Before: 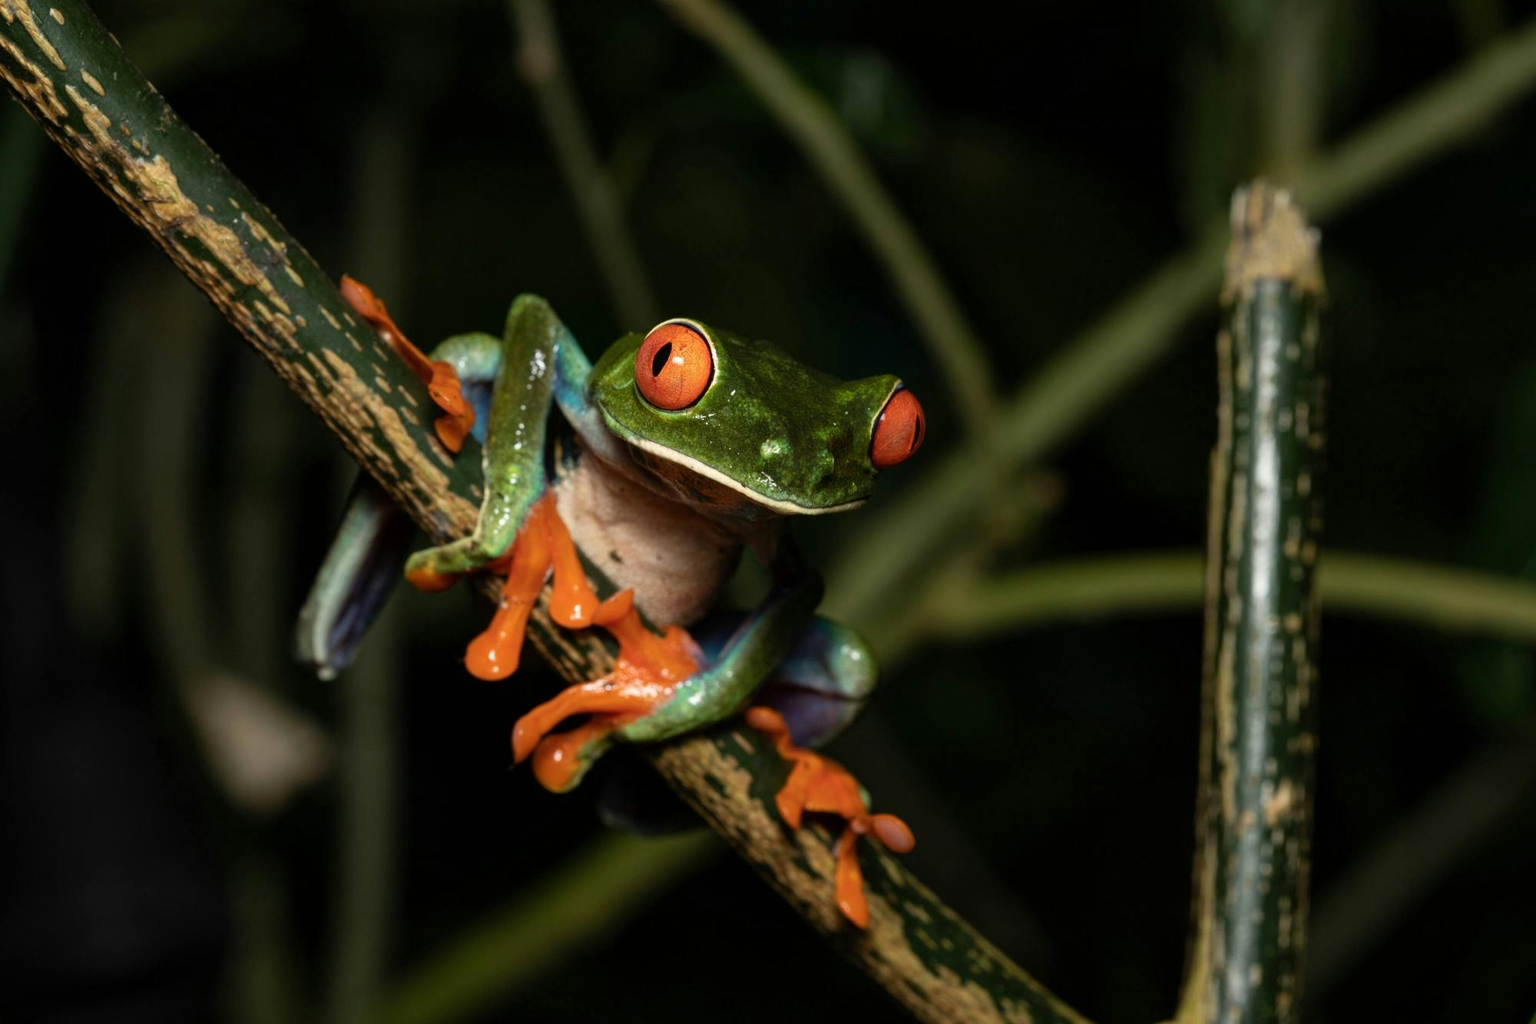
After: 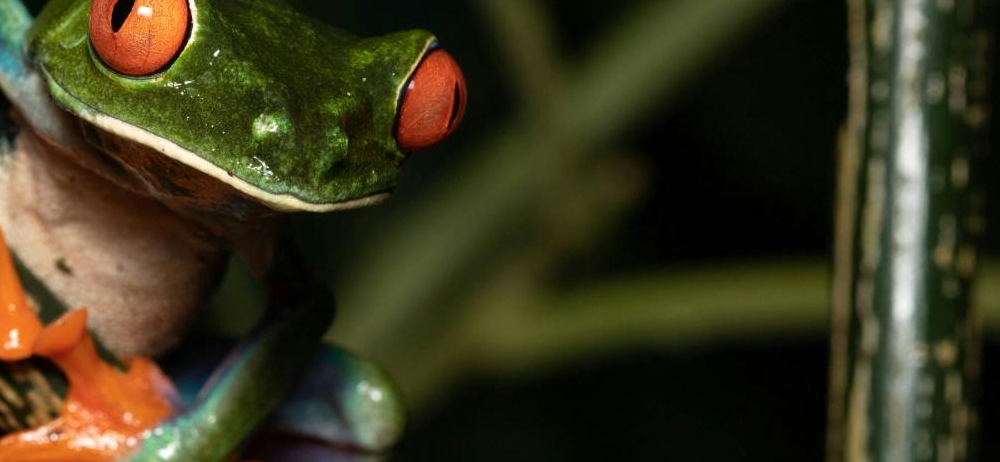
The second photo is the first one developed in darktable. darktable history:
crop: left 36.905%, top 34.402%, right 13.068%, bottom 30.88%
shadows and highlights: shadows -8.44, white point adjustment 1.58, highlights 11.91
